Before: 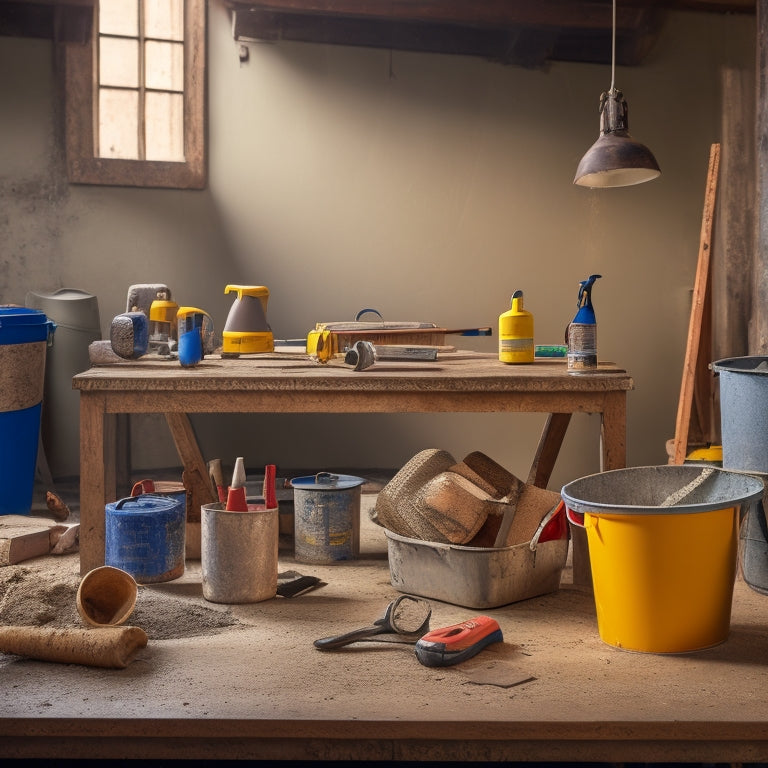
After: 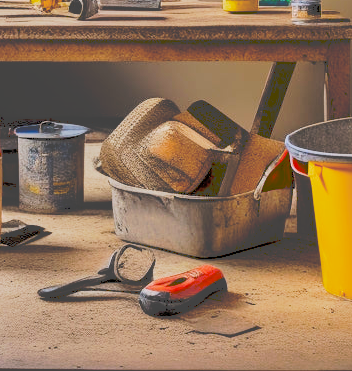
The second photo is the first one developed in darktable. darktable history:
exposure: compensate highlight preservation false
crop: left 35.976%, top 45.819%, right 18.162%, bottom 5.807%
color balance rgb: perceptual saturation grading › global saturation 20%, global vibrance 20%
tone equalizer: -8 EV -0.75 EV, -7 EV -0.7 EV, -6 EV -0.6 EV, -5 EV -0.4 EV, -3 EV 0.4 EV, -2 EV 0.6 EV, -1 EV 0.7 EV, +0 EV 0.75 EV, edges refinement/feathering 500, mask exposure compensation -1.57 EV, preserve details no
filmic rgb: black relative exposure -7.6 EV, white relative exposure 4.64 EV, threshold 3 EV, target black luminance 0%, hardness 3.55, latitude 50.51%, contrast 1.033, highlights saturation mix 10%, shadows ↔ highlights balance -0.198%, color science v4 (2020), enable highlight reconstruction true
white balance: red 0.983, blue 1.036
tone curve: curves: ch0 [(0, 0) (0.003, 0.277) (0.011, 0.277) (0.025, 0.279) (0.044, 0.282) (0.069, 0.286) (0.1, 0.289) (0.136, 0.294) (0.177, 0.318) (0.224, 0.345) (0.277, 0.379) (0.335, 0.425) (0.399, 0.481) (0.468, 0.542) (0.543, 0.594) (0.623, 0.662) (0.709, 0.731) (0.801, 0.792) (0.898, 0.851) (1, 1)], preserve colors none
